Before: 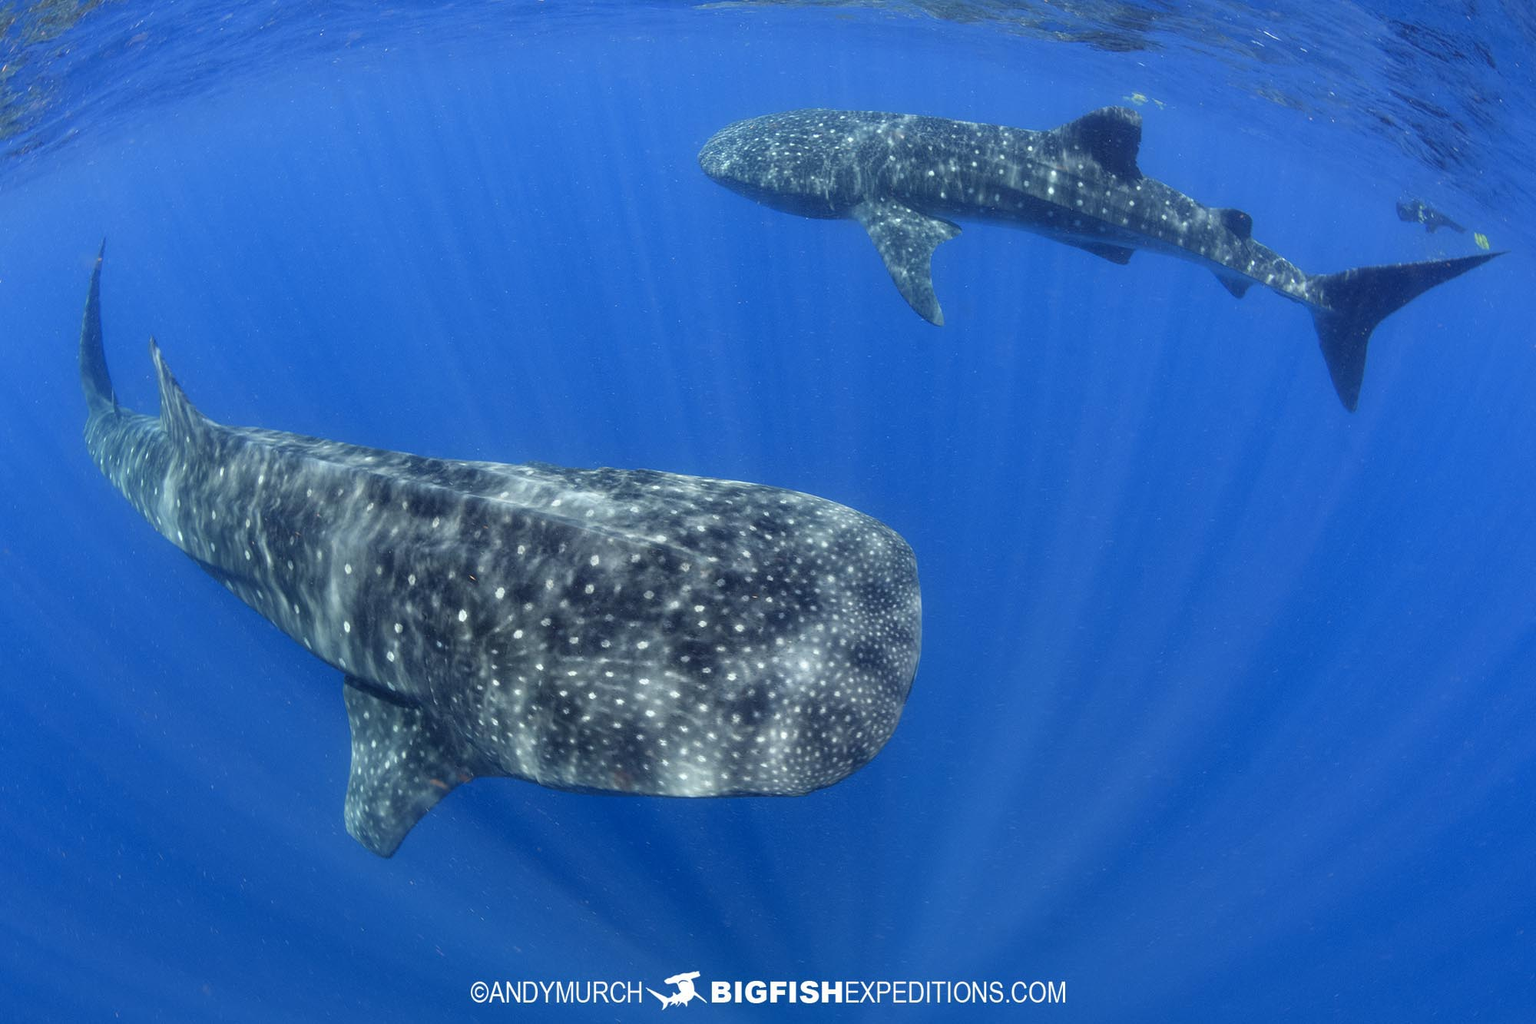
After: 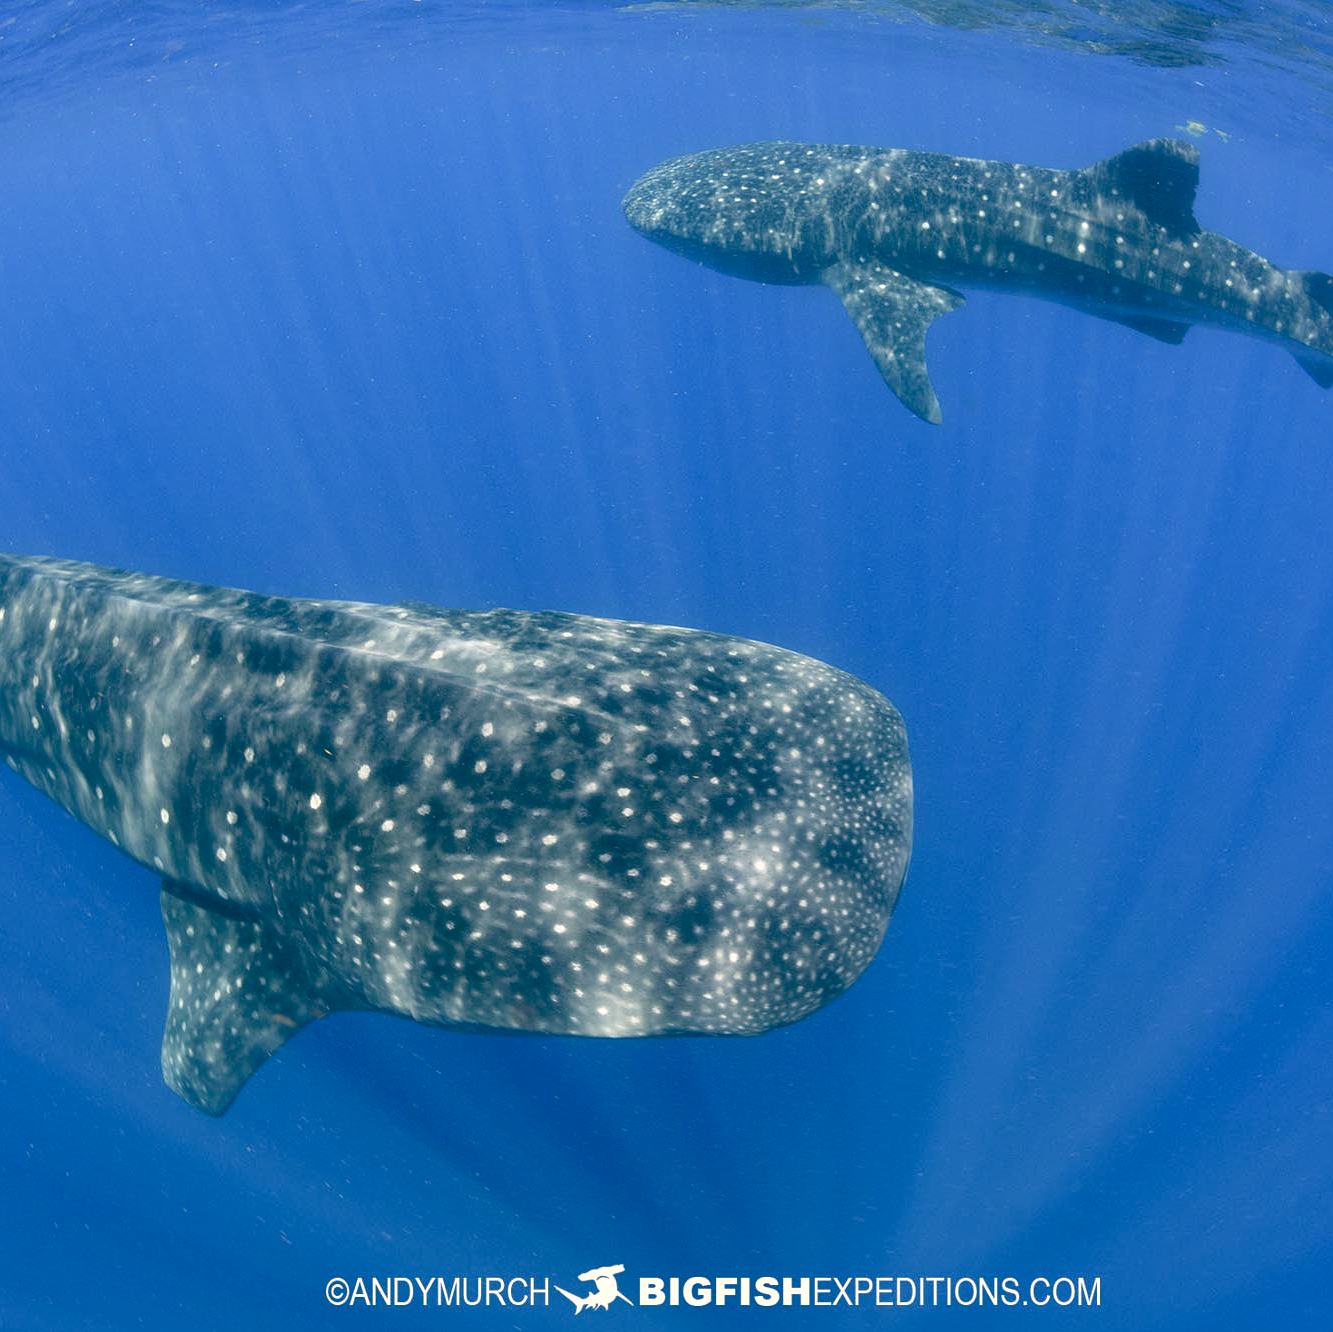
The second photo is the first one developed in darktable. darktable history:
sharpen: radius 2.883, amount 0.868, threshold 47.523
crop and rotate: left 14.385%, right 18.948%
color balance: lift [1.006, 0.985, 1.002, 1.015], gamma [1, 0.953, 1.008, 1.047], gain [1.076, 1.13, 1.004, 0.87]
